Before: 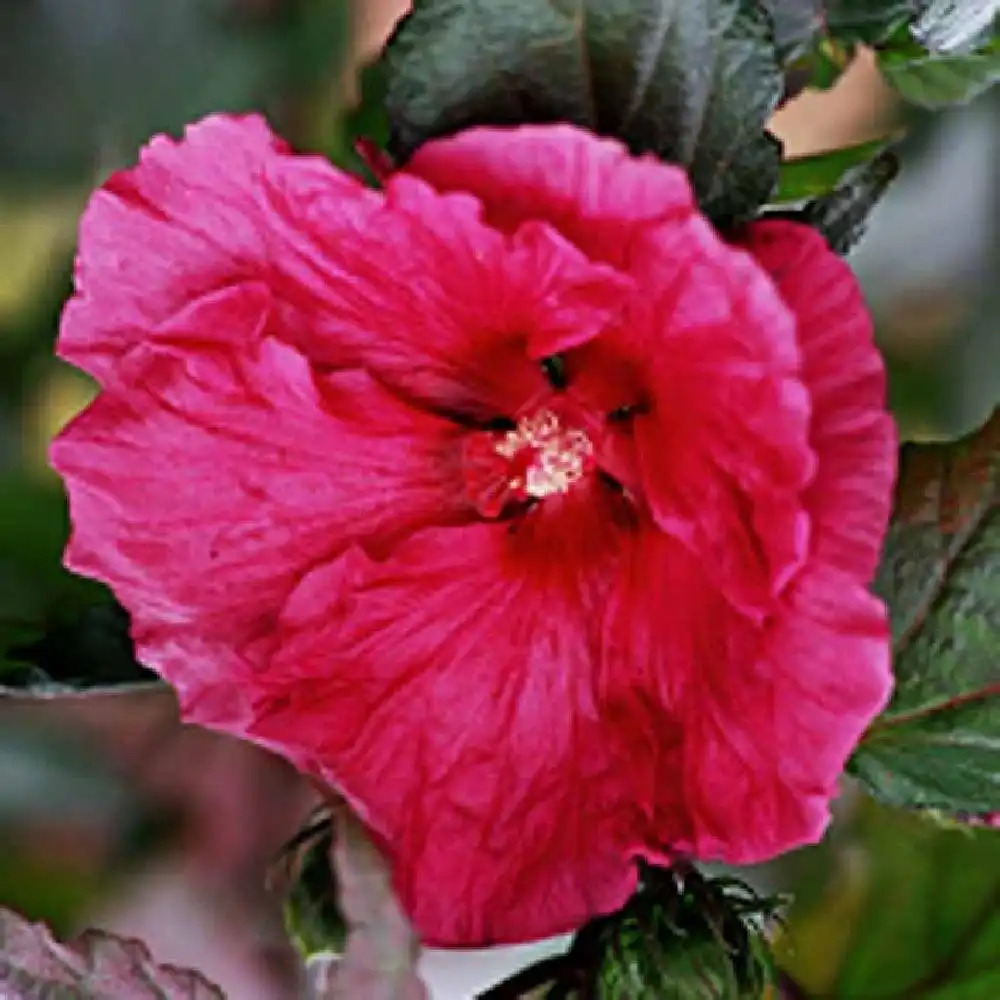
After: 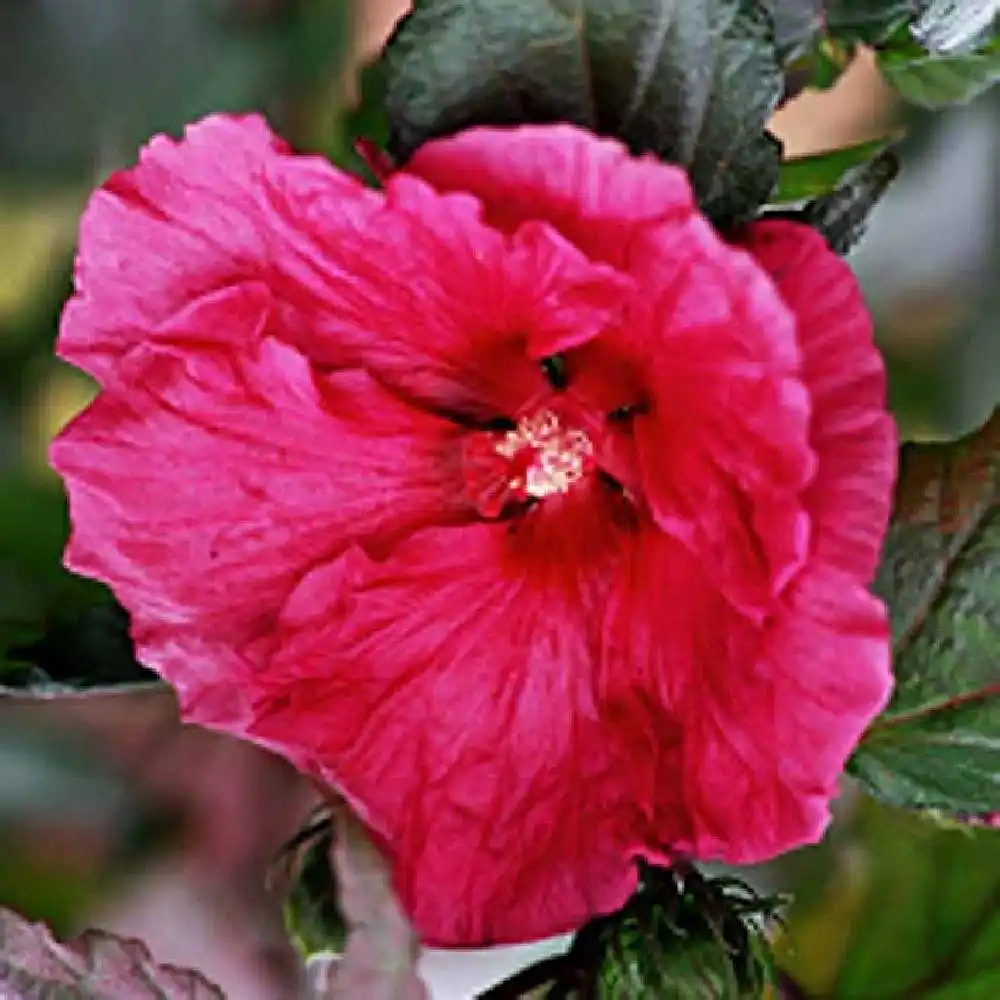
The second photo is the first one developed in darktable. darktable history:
exposure: exposure 0.152 EV, compensate exposure bias true, compensate highlight preservation false
sharpen: amount 0.203
